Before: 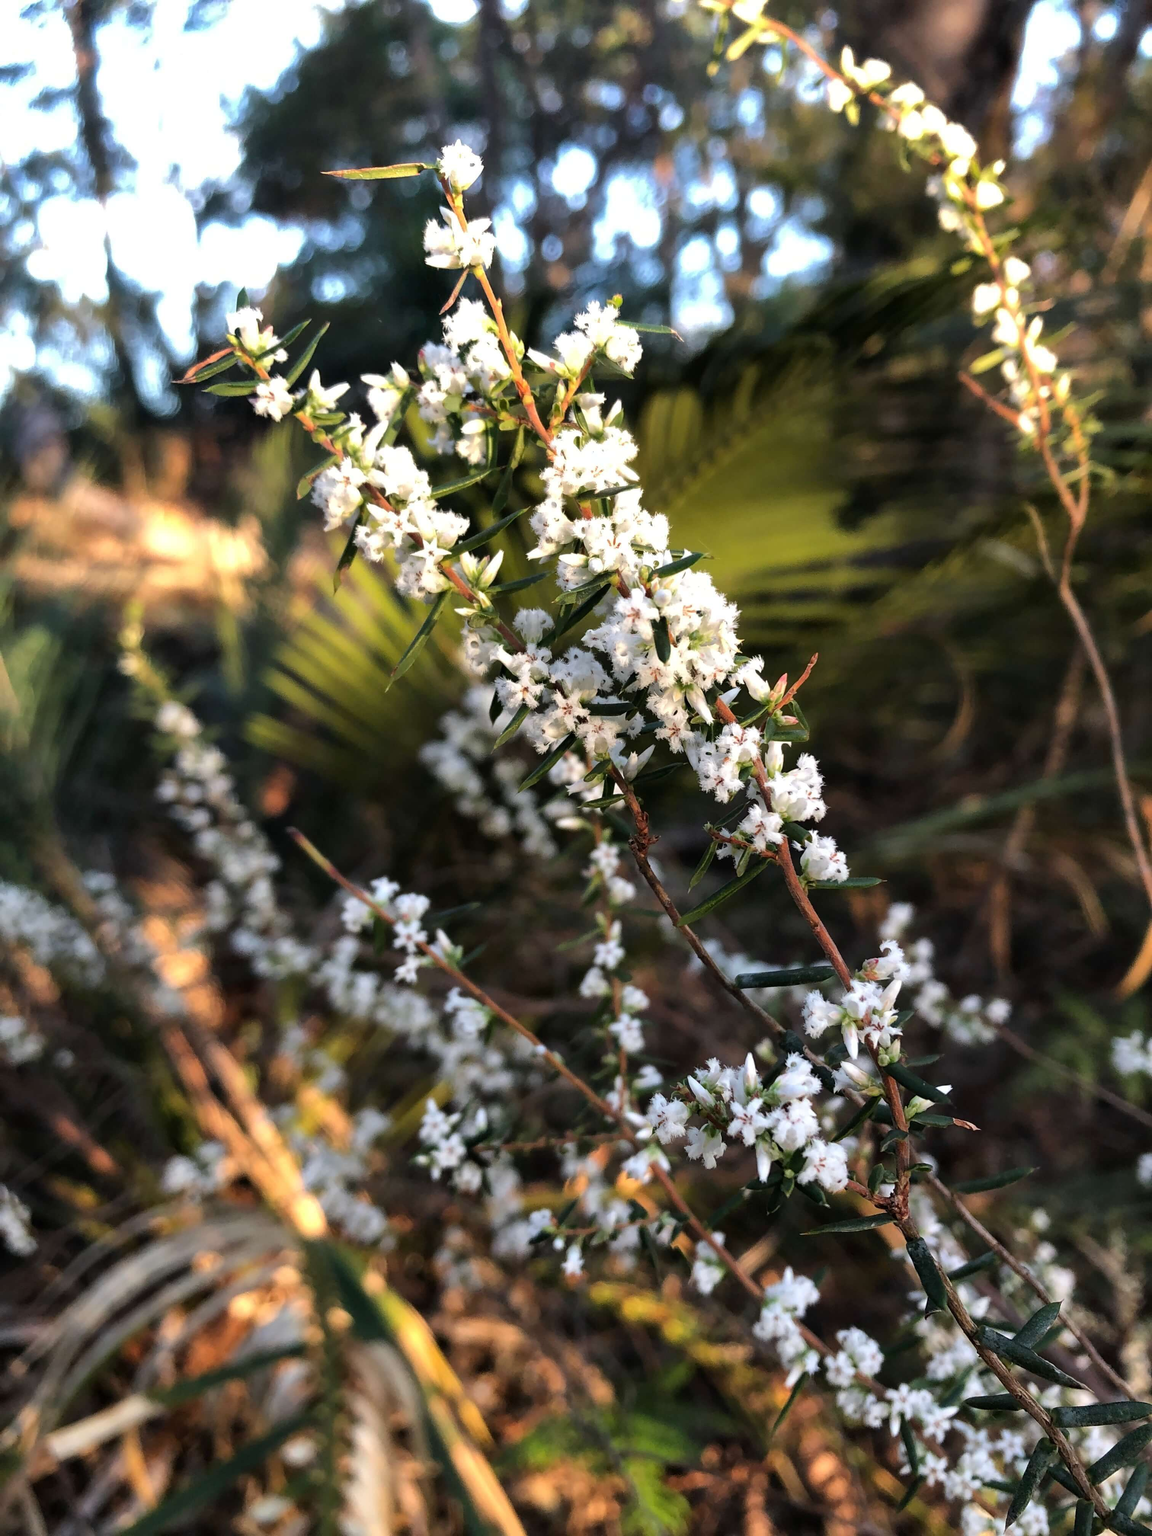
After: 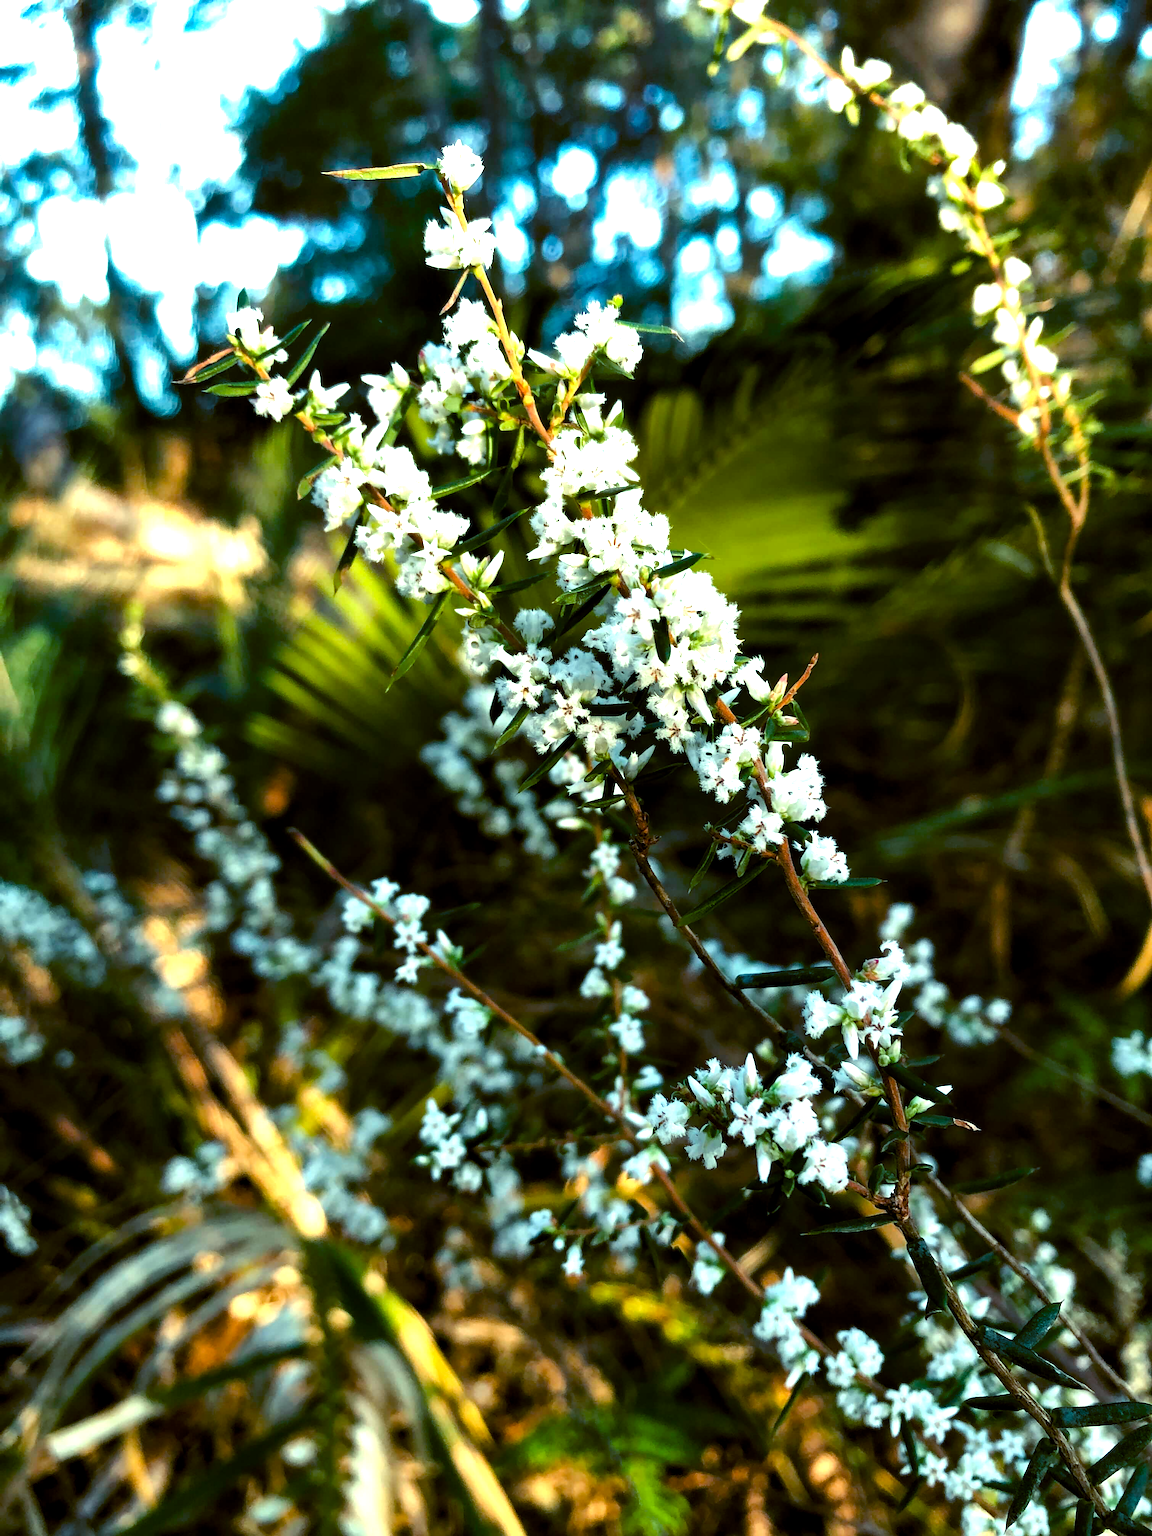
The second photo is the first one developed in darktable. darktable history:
color balance rgb: shadows lift › luminance -7.7%, shadows lift › chroma 2.13%, shadows lift › hue 165.27°, power › luminance -7.77%, power › chroma 1.1%, power › hue 215.88°, highlights gain › luminance 15.15%, highlights gain › chroma 7%, highlights gain › hue 125.57°, global offset › luminance -0.33%, global offset › chroma 0.11%, global offset › hue 165.27°, perceptual saturation grading › global saturation 24.42%, perceptual saturation grading › highlights -24.42%, perceptual saturation grading › mid-tones 24.42%, perceptual saturation grading › shadows 40%, perceptual brilliance grading › global brilliance -5%, perceptual brilliance grading › highlights 24.42%, perceptual brilliance grading › mid-tones 7%, perceptual brilliance grading › shadows -5%
color balance: lift [1, 1.015, 1.004, 0.985], gamma [1, 0.958, 0.971, 1.042], gain [1, 0.956, 0.977, 1.044]
